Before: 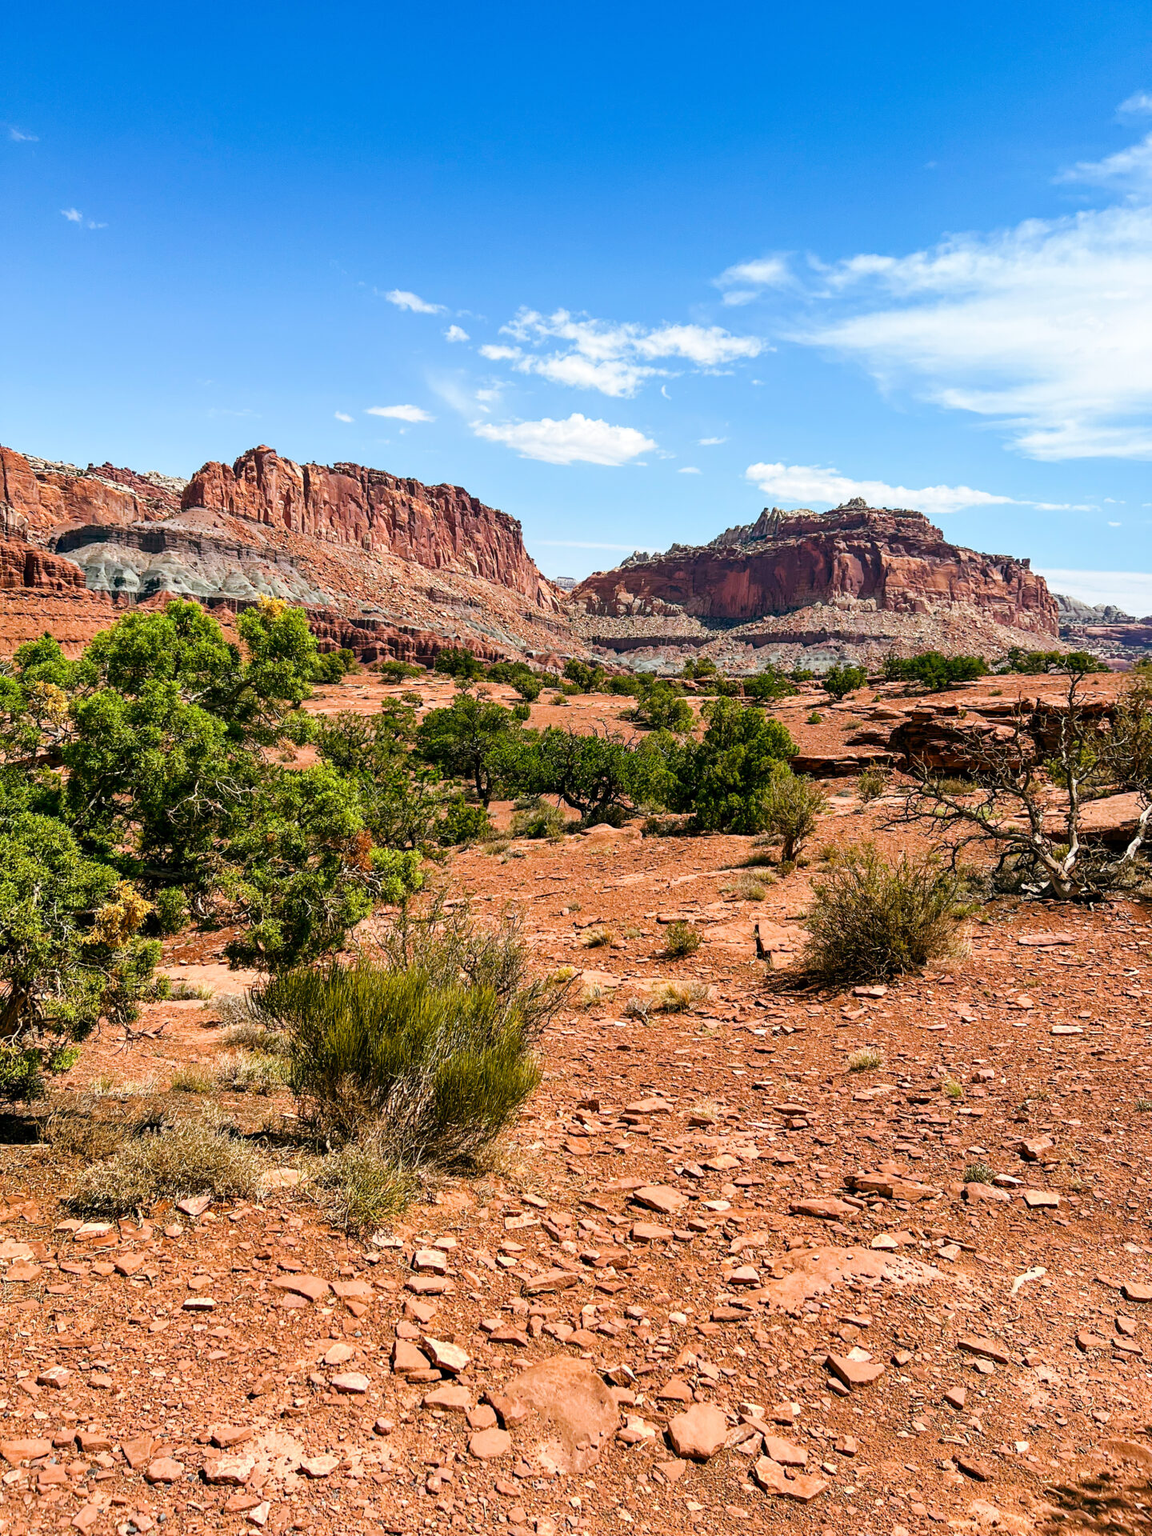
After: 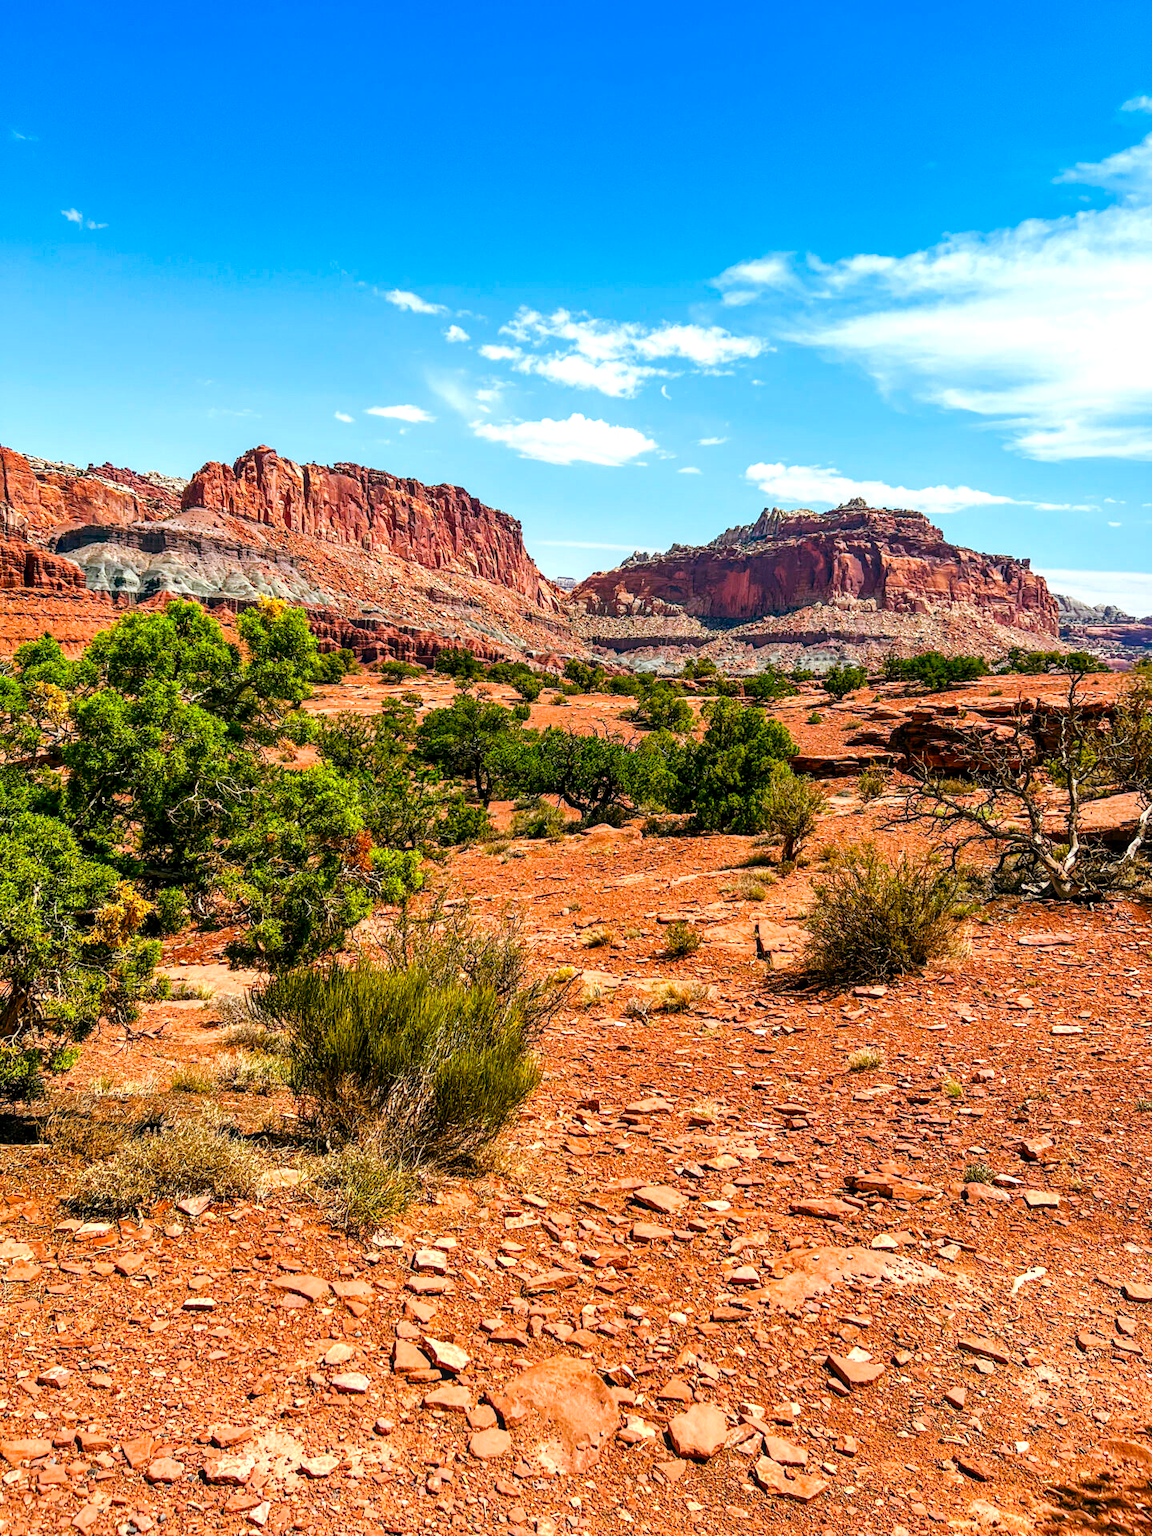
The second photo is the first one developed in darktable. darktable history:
local contrast: on, module defaults
exposure: exposure 0.2 EV, compensate highlight preservation false
contrast brightness saturation: brightness -0.02, saturation 0.35
